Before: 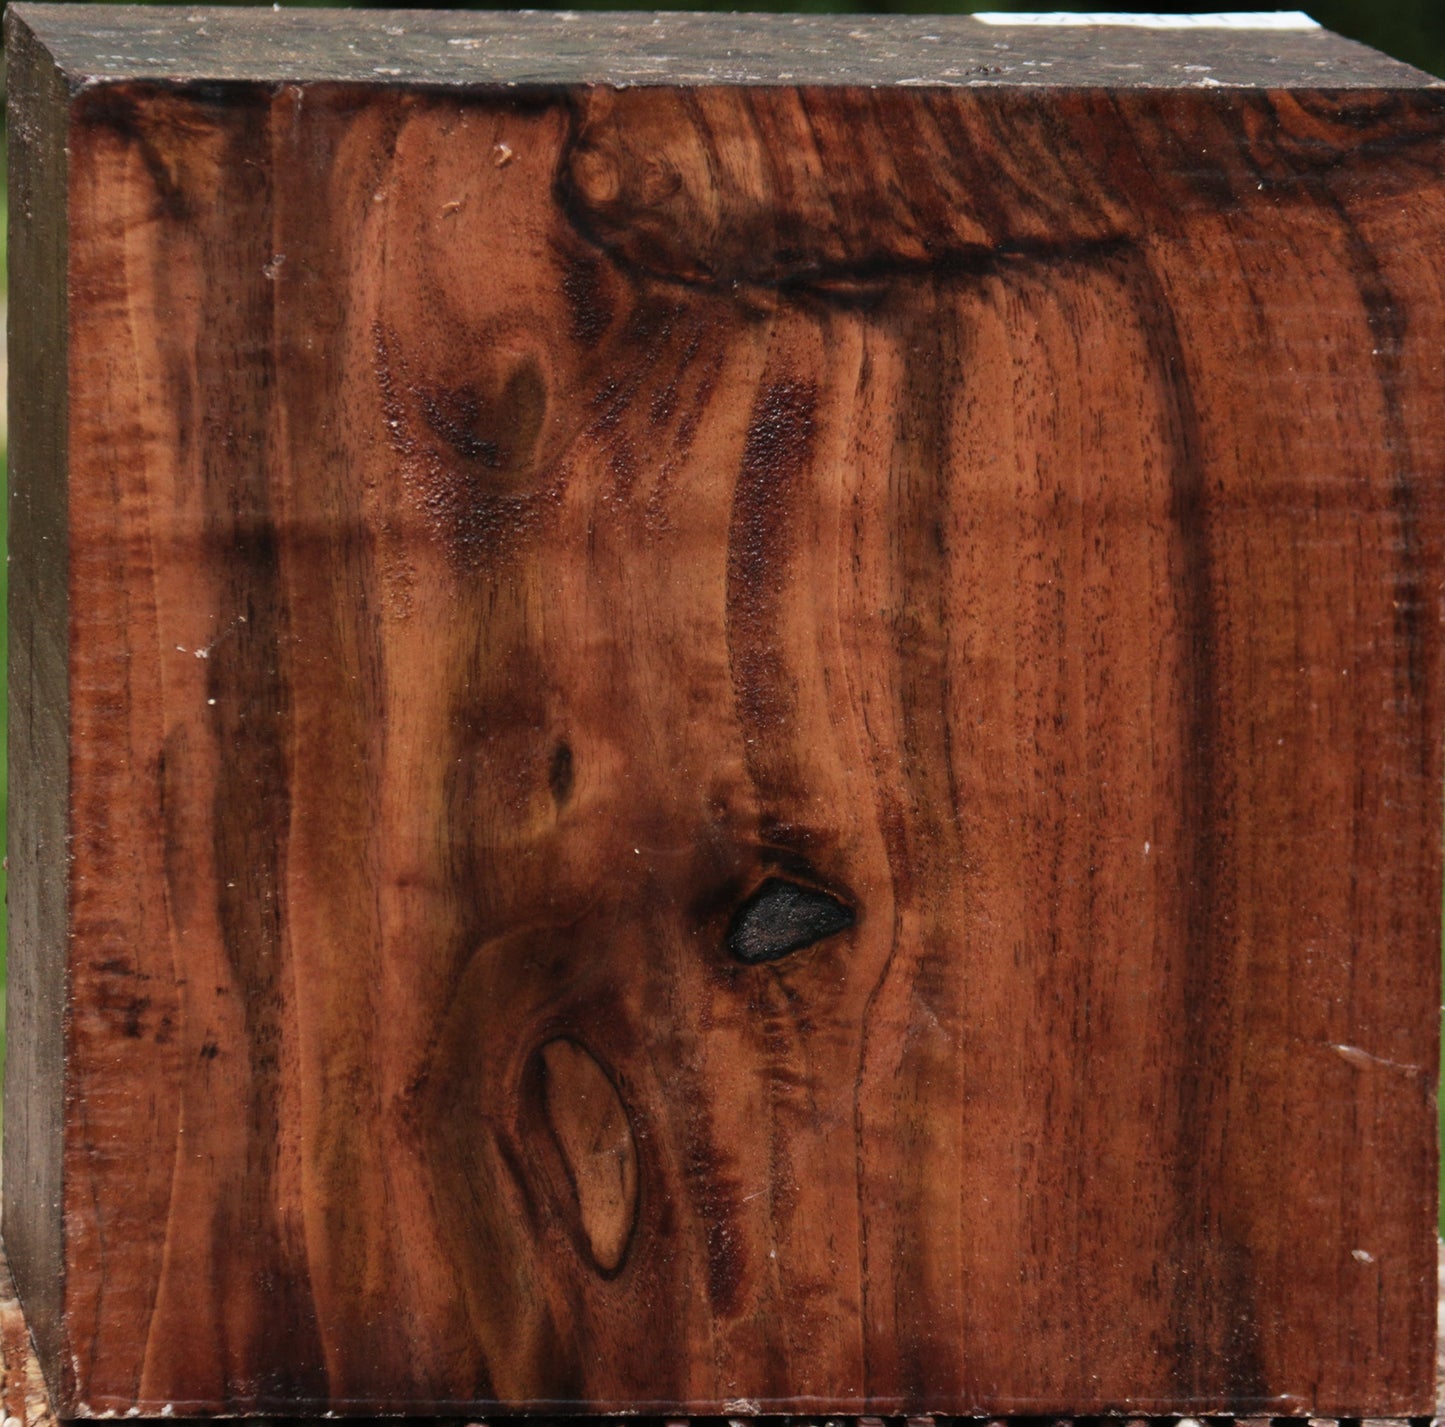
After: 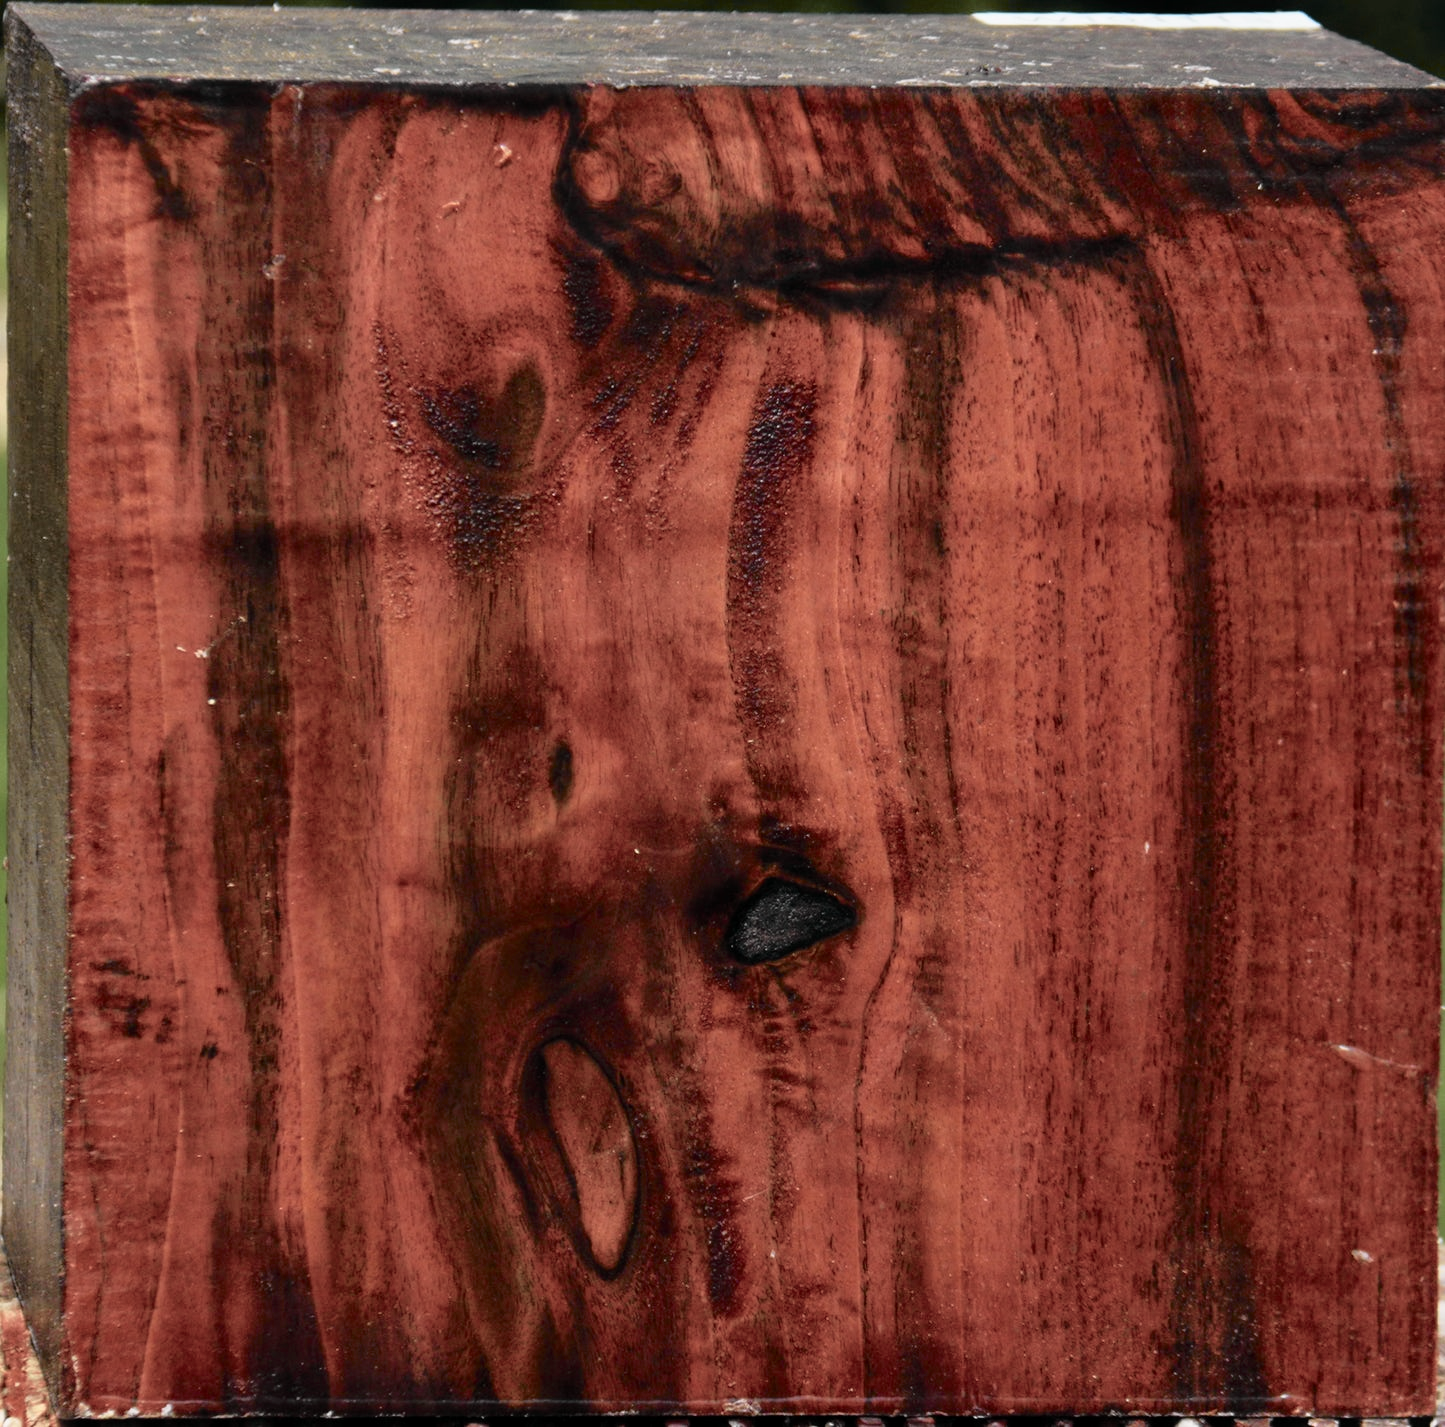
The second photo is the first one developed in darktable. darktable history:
local contrast: highlights 100%, shadows 100%, detail 120%, midtone range 0.2
tone curve: curves: ch0 [(0, 0.009) (0.105, 0.08) (0.195, 0.18) (0.283, 0.316) (0.384, 0.434) (0.485, 0.531) (0.638, 0.69) (0.81, 0.872) (1, 0.977)]; ch1 [(0, 0) (0.161, 0.092) (0.35, 0.33) (0.379, 0.401) (0.456, 0.469) (0.502, 0.5) (0.525, 0.518) (0.586, 0.617) (0.635, 0.655) (1, 1)]; ch2 [(0, 0) (0.371, 0.362) (0.437, 0.437) (0.48, 0.49) (0.53, 0.515) (0.56, 0.571) (0.622, 0.606) (1, 1)], color space Lab, independent channels, preserve colors none
